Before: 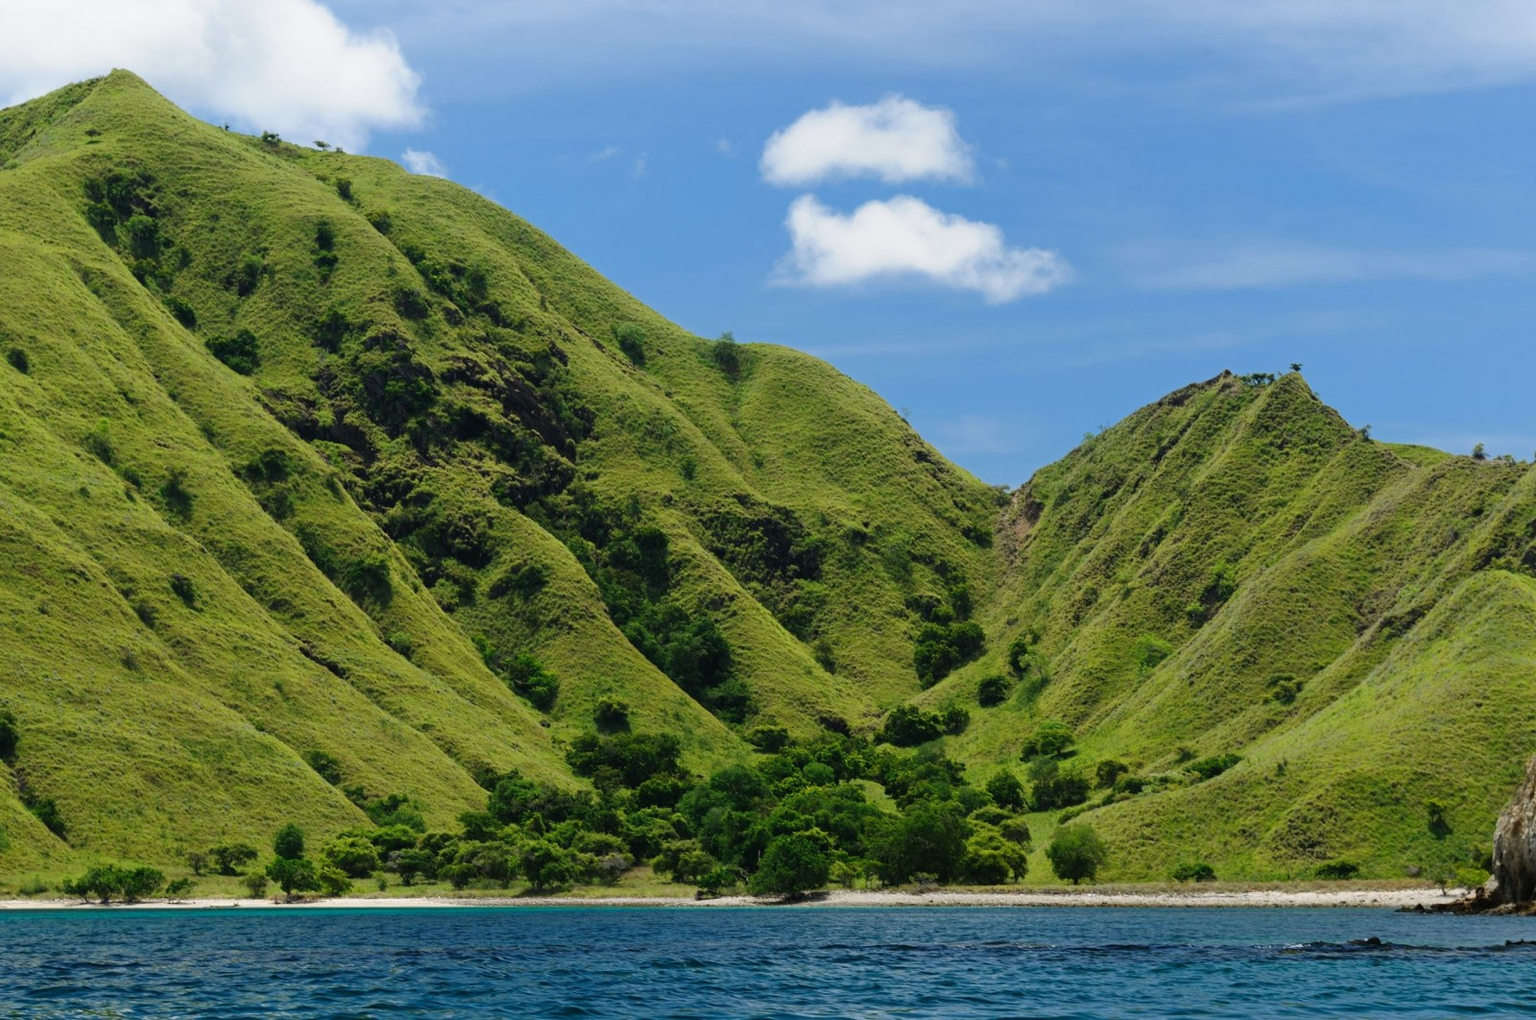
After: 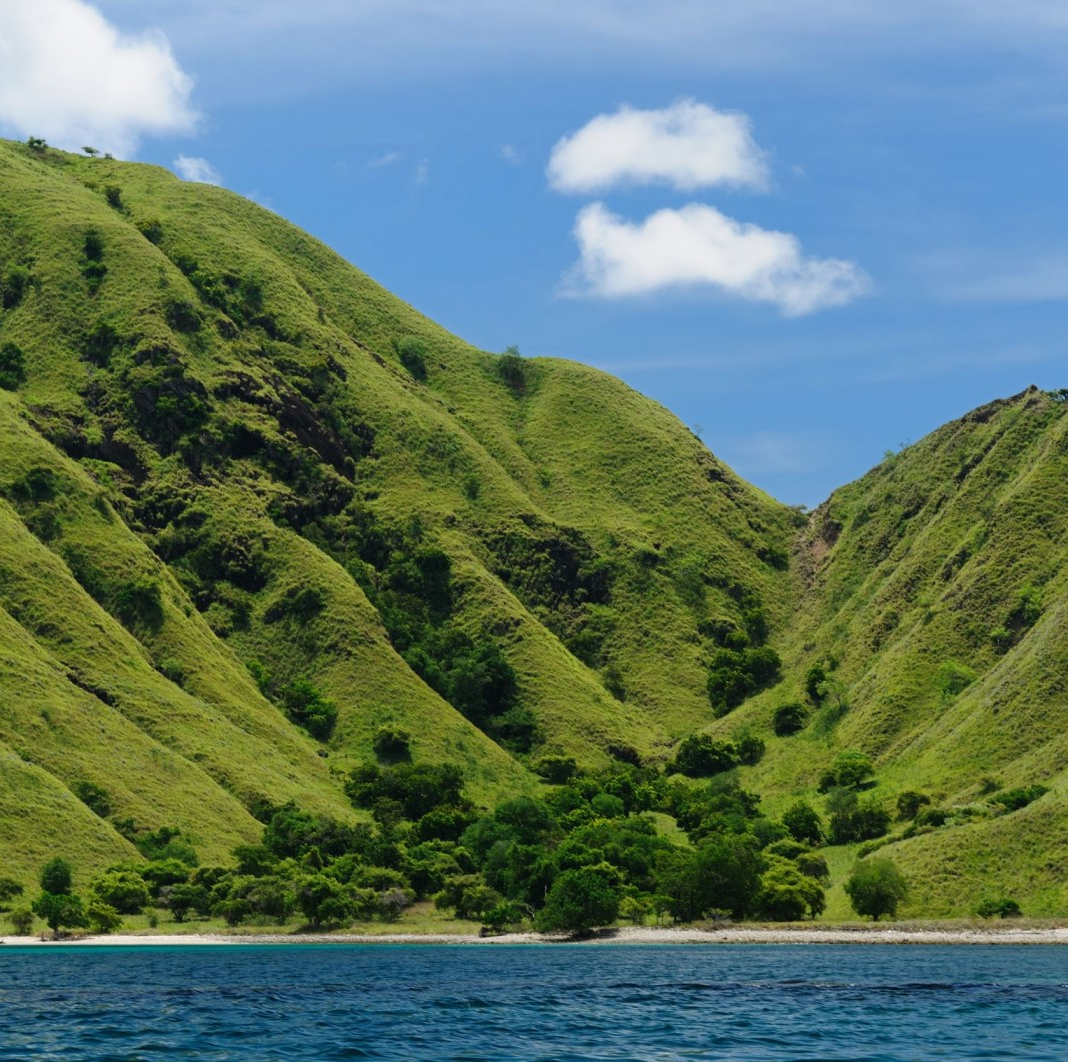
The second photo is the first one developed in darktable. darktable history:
exposure: compensate highlight preservation false
crop and rotate: left 15.335%, right 17.854%
